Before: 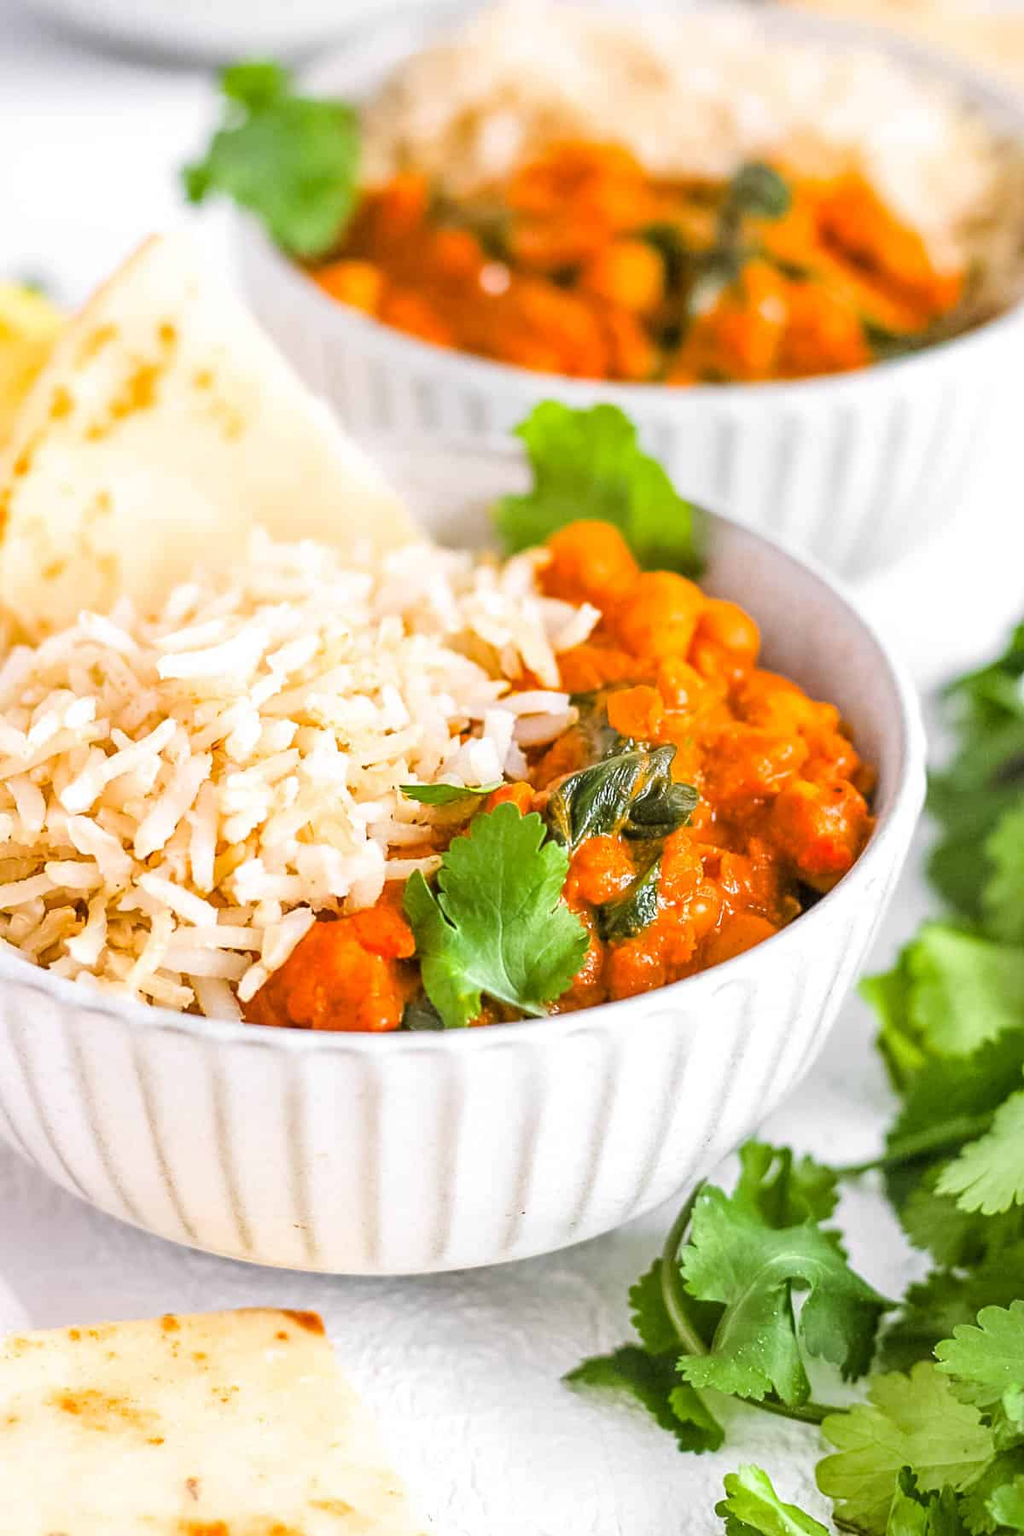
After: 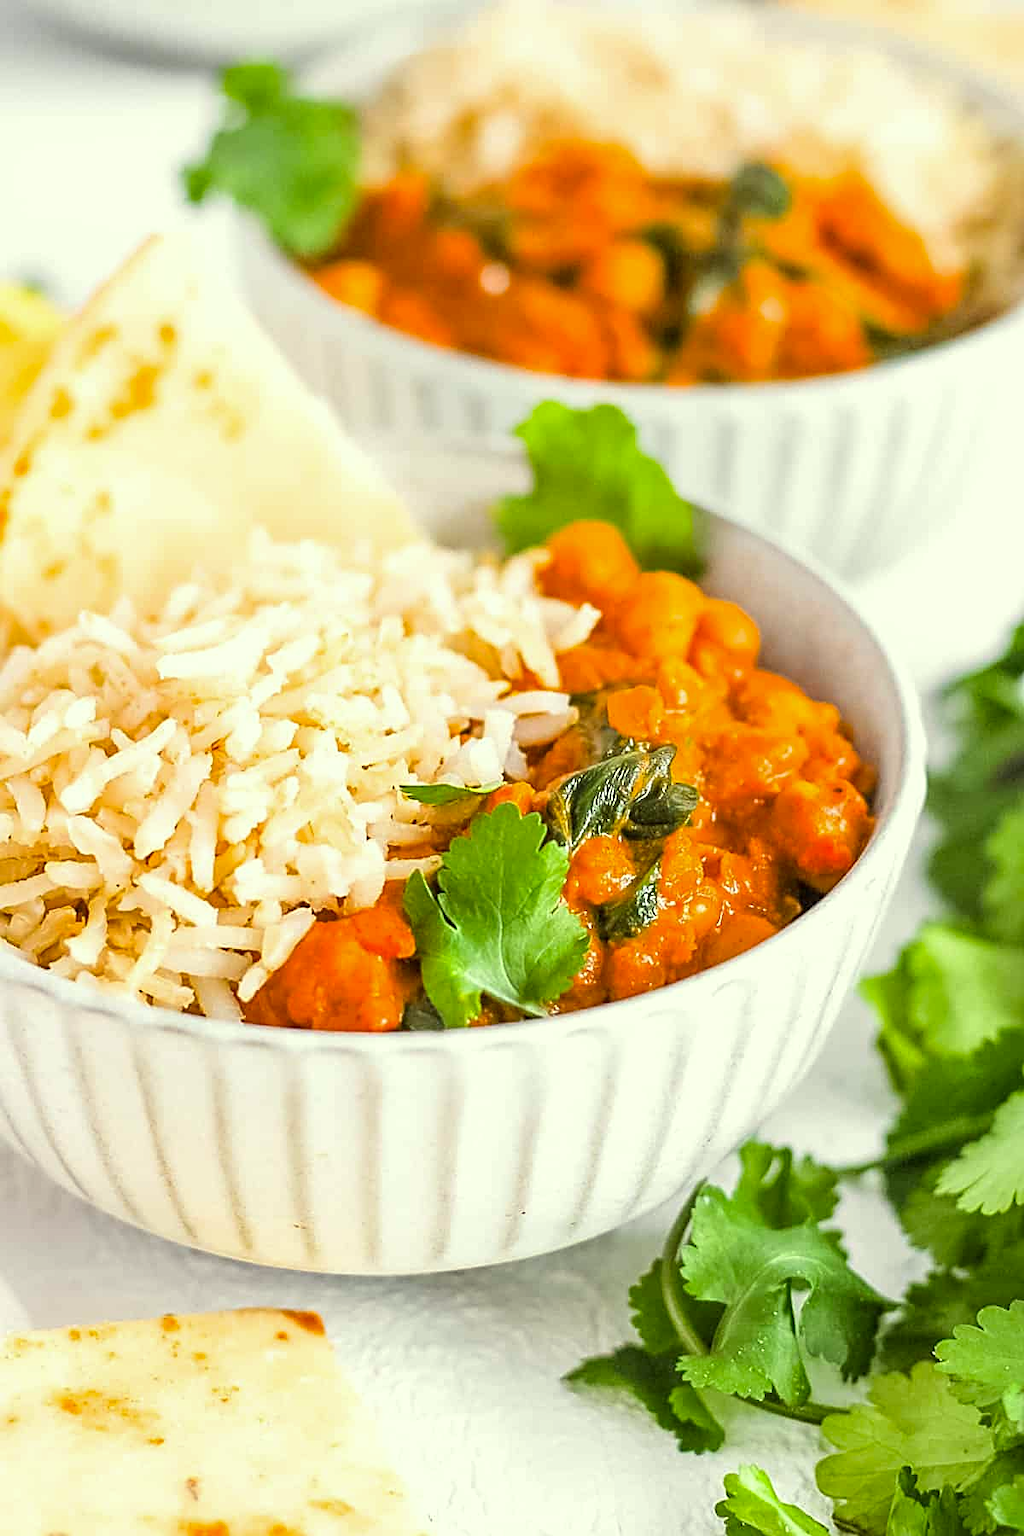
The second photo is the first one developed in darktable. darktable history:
sharpen: on, module defaults
color correction: highlights a* -5.87, highlights b* 10.79
